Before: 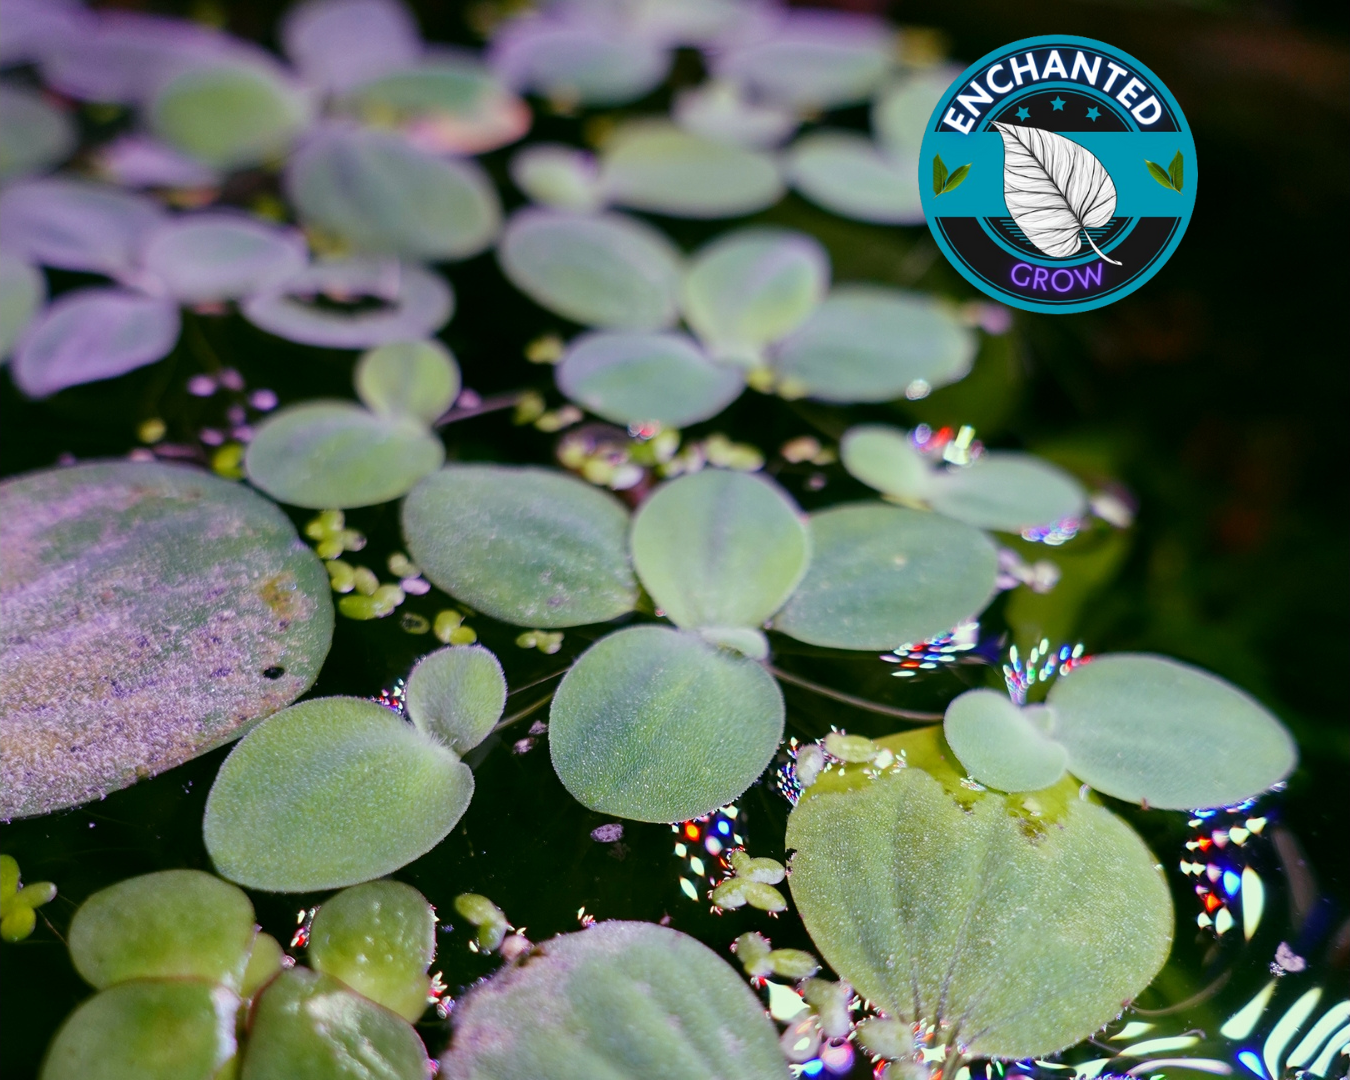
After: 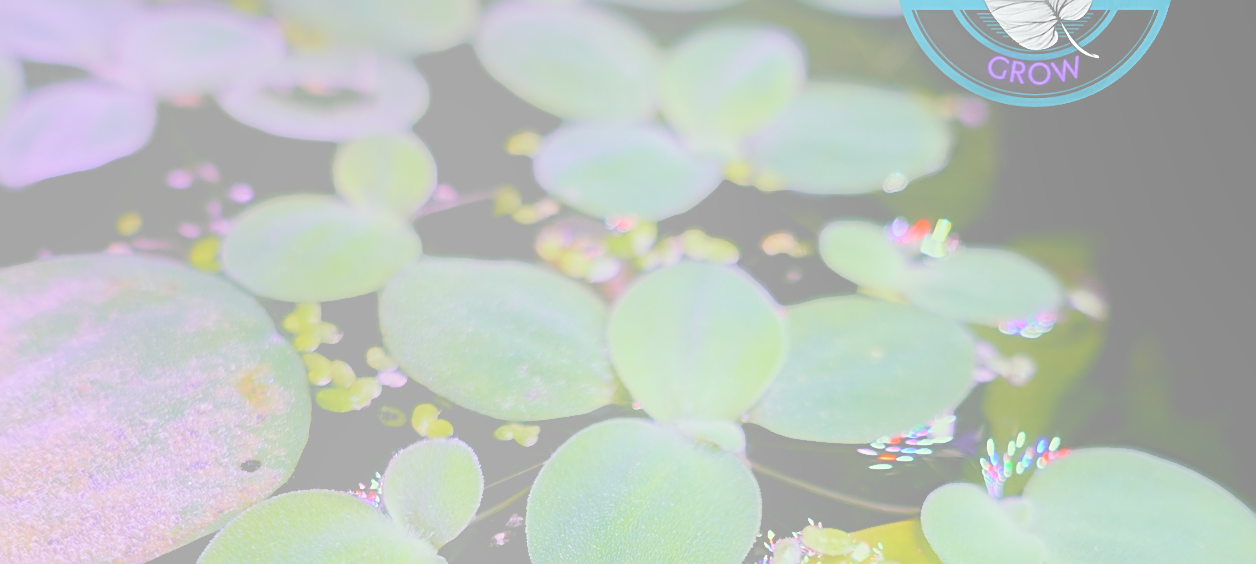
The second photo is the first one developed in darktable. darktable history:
rgb curve: curves: ch0 [(0, 0) (0.053, 0.068) (0.122, 0.128) (1, 1)]
crop: left 1.744%, top 19.225%, right 5.069%, bottom 28.357%
exposure: compensate highlight preservation false
contrast equalizer: octaves 7, y [[0.6 ×6], [0.55 ×6], [0 ×6], [0 ×6], [0 ×6]], mix -1
bloom: size 85%, threshold 5%, strength 85%
tone equalizer: on, module defaults
sharpen: on, module defaults
levels: levels [0.116, 0.574, 1]
